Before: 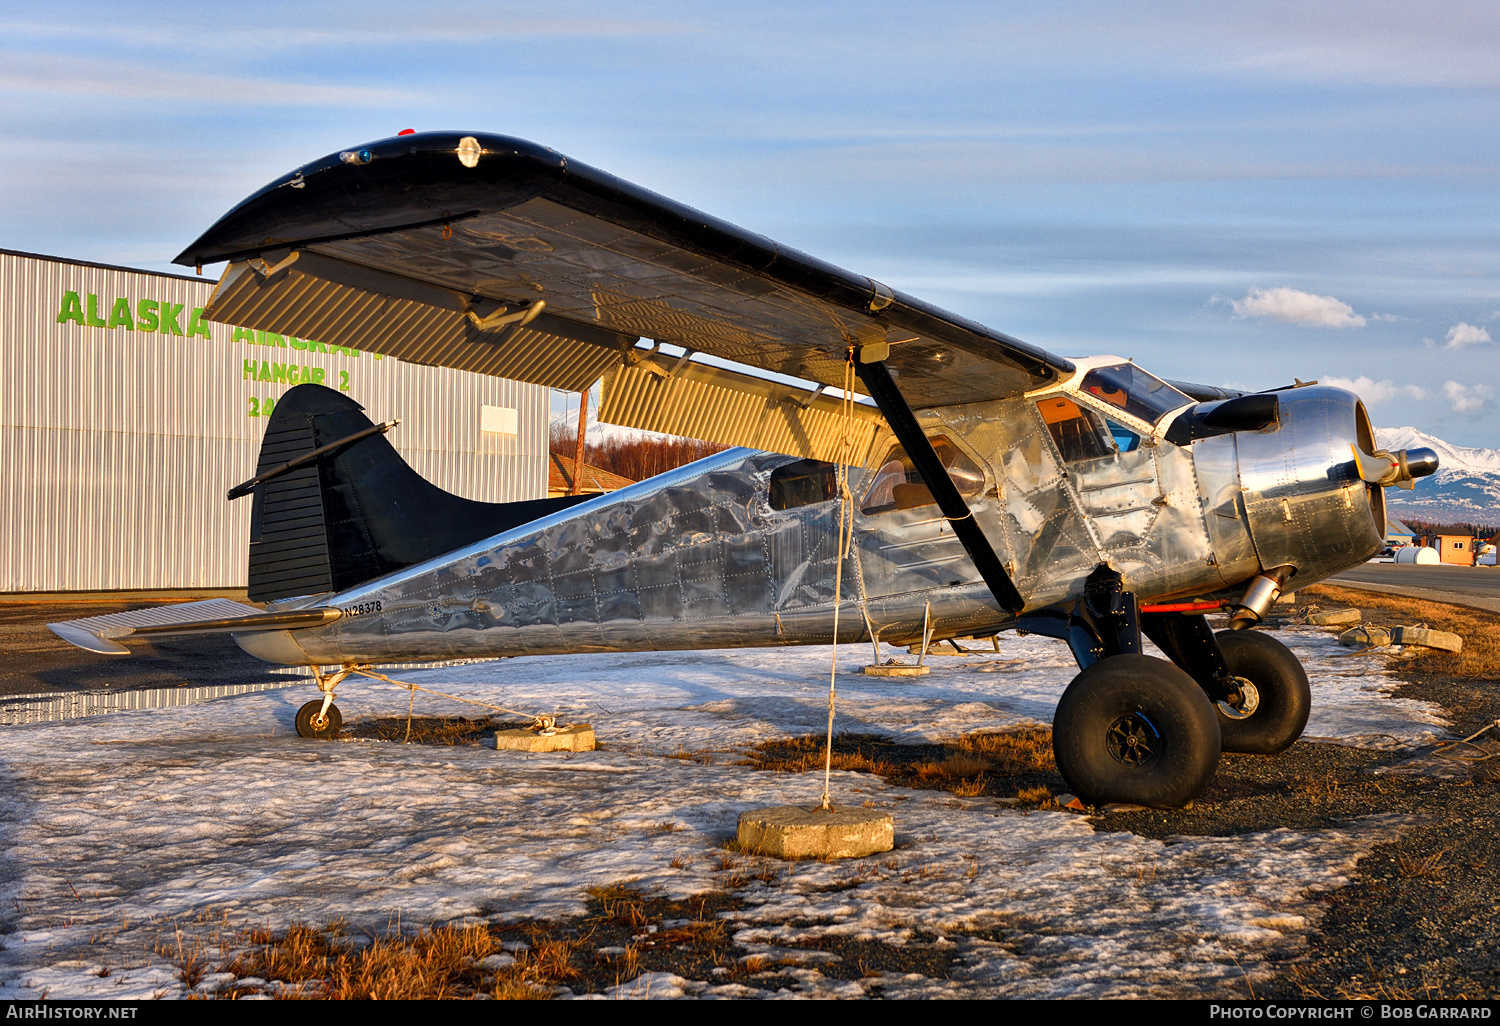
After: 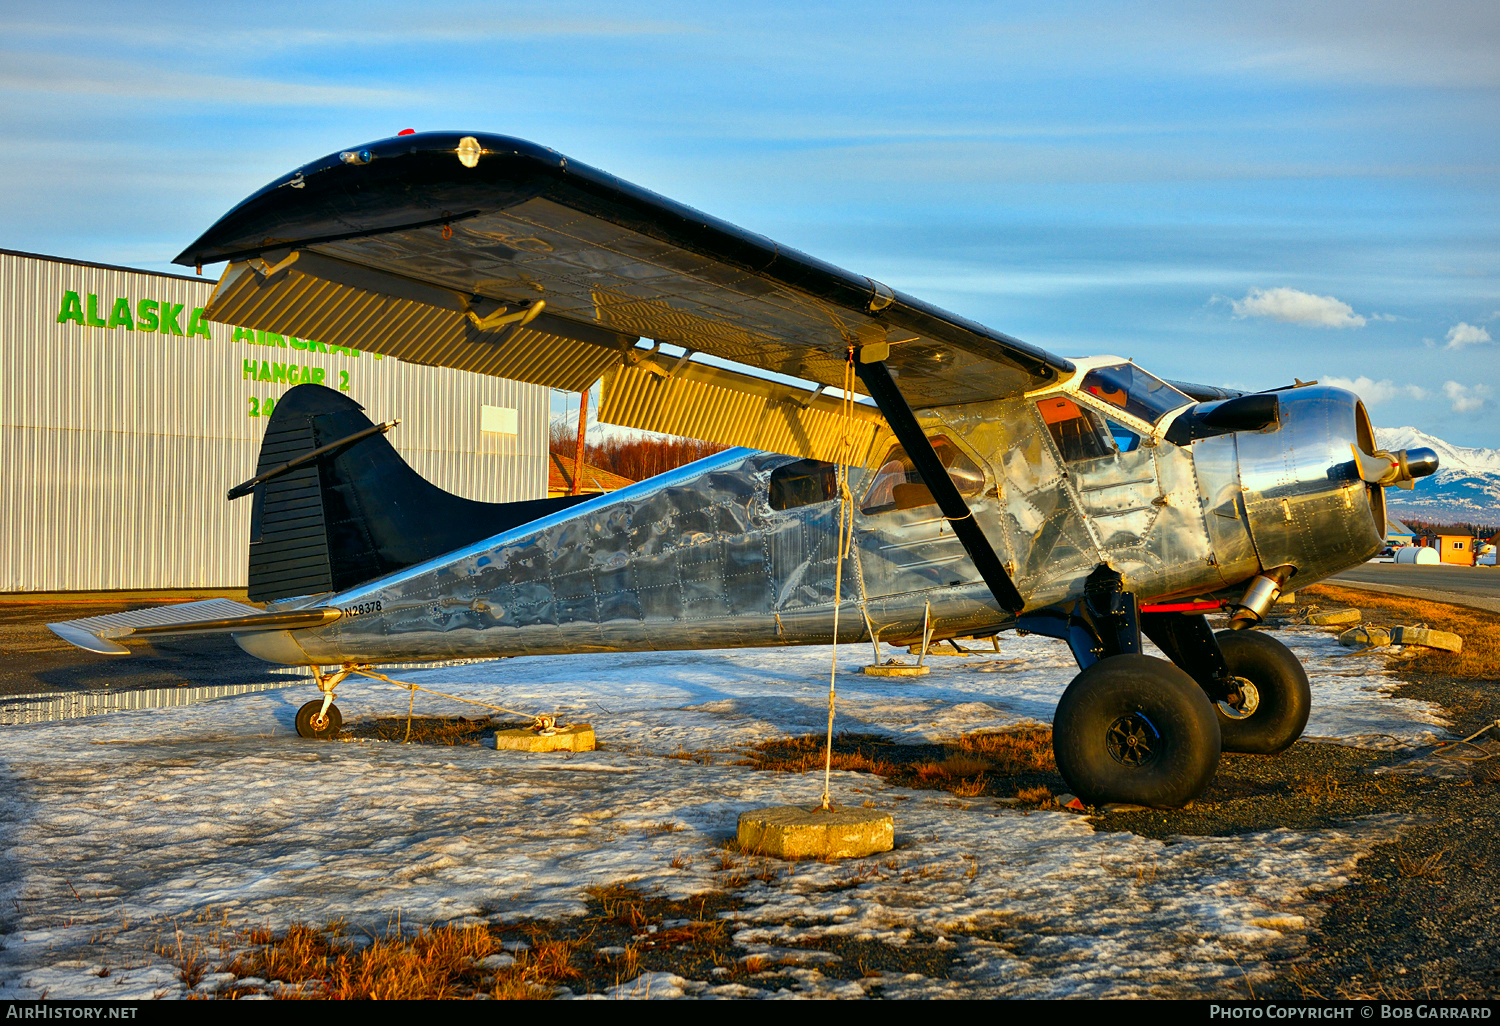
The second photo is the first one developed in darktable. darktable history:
vignetting: fall-off start 97.12%, width/height ratio 1.184
base curve: preserve colors none
color correction: highlights a* -7.6, highlights b* 1.13, shadows a* -3.55, saturation 1.4
